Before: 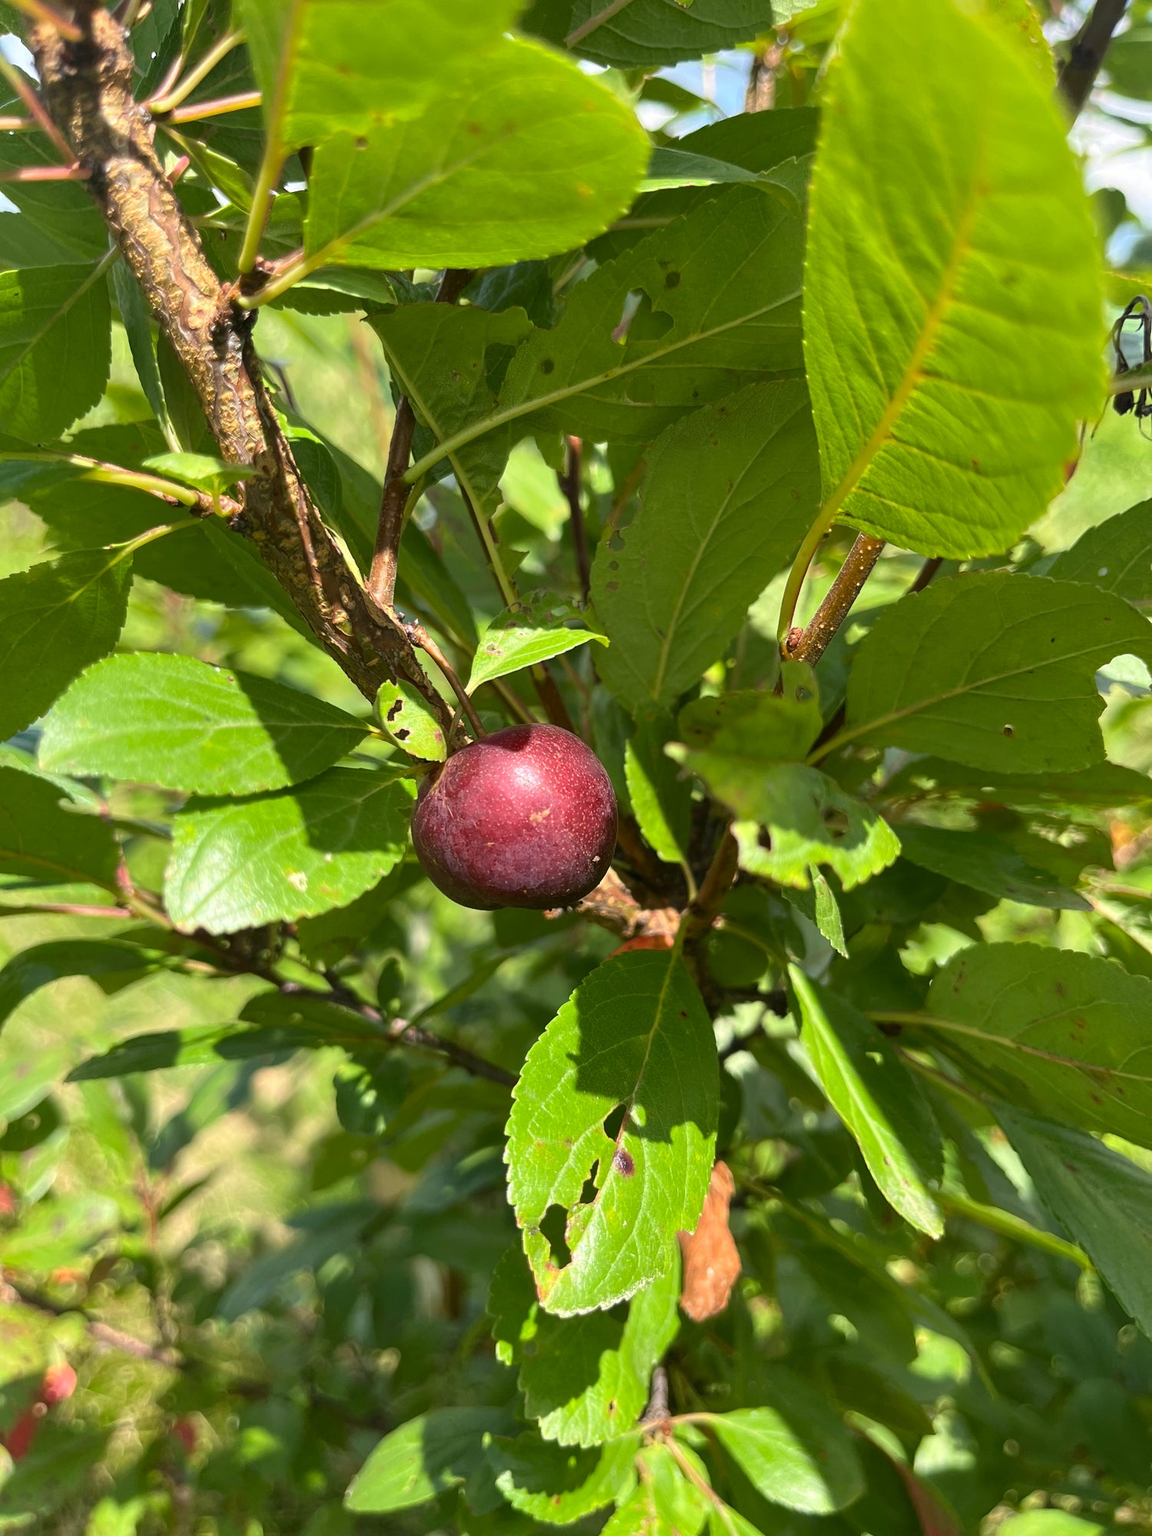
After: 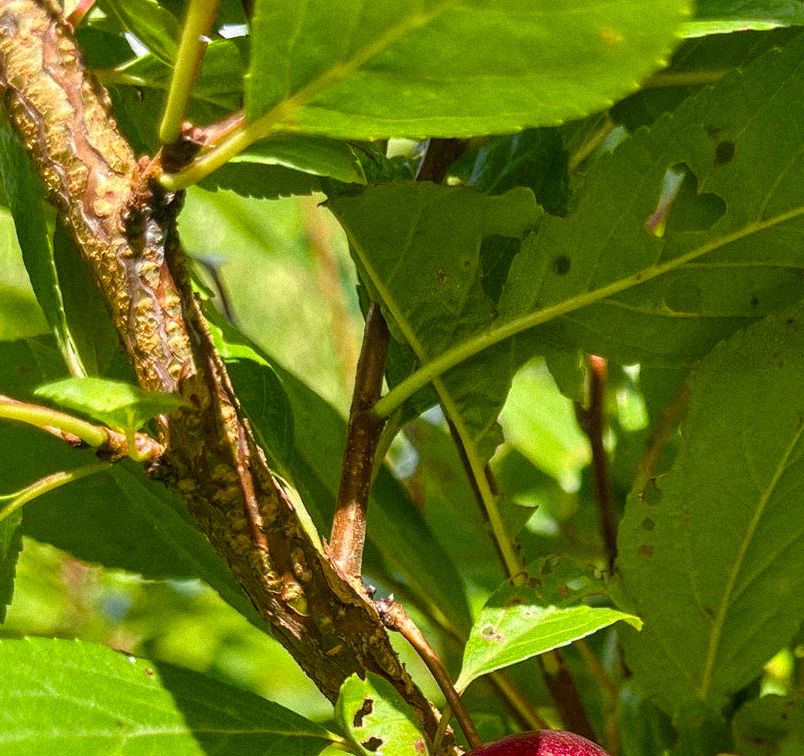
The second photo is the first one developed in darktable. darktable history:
local contrast: on, module defaults
color balance rgb: perceptual saturation grading › global saturation 35%, perceptual saturation grading › highlights -25%, perceptual saturation grading › shadows 50%
crop: left 10.121%, top 10.631%, right 36.218%, bottom 51.526%
grain: mid-tones bias 0%
